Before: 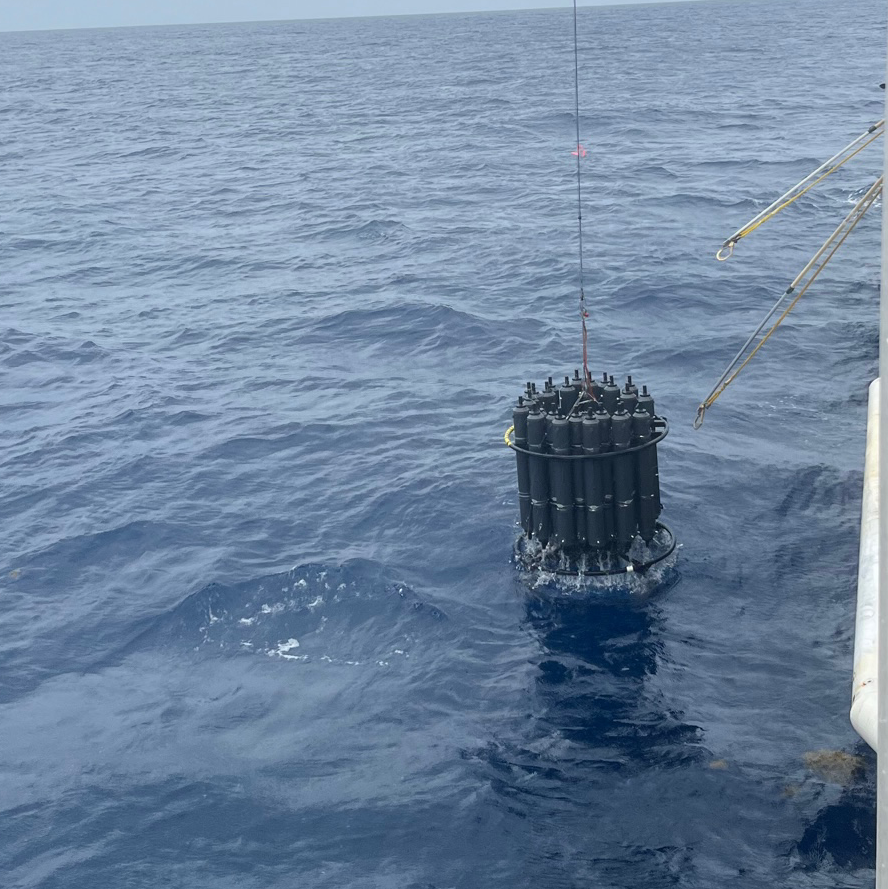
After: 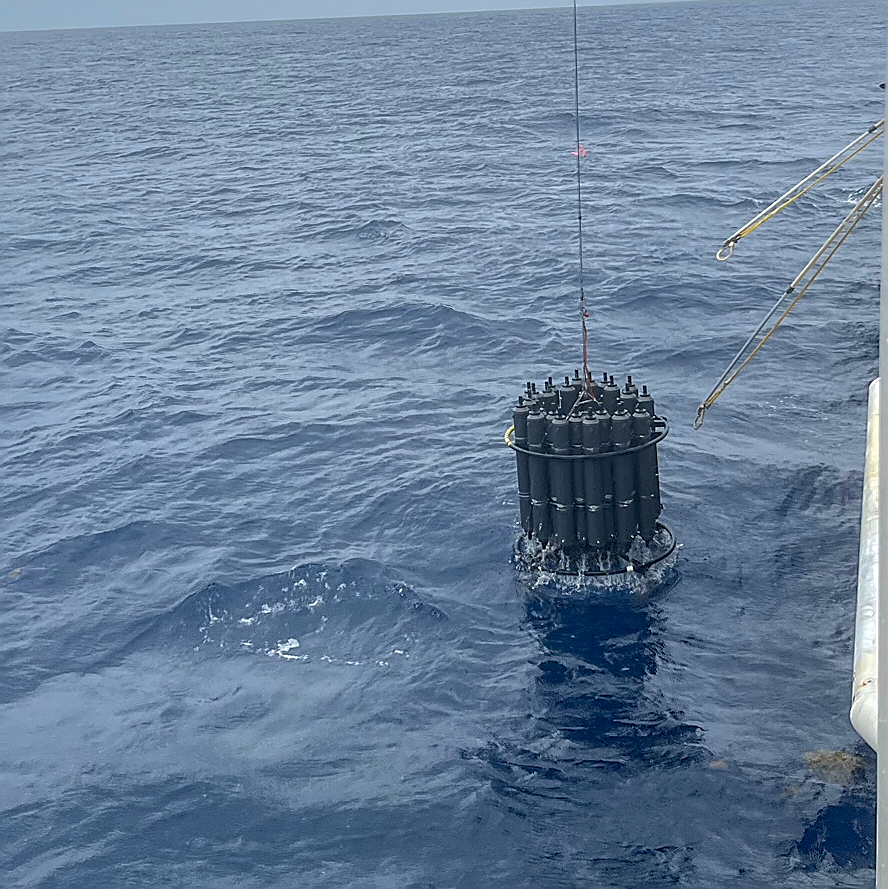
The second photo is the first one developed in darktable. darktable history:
shadows and highlights: highlights -60.04, highlights color adjustment 89.3%
local contrast: on, module defaults
sharpen: radius 1.421, amount 1.252, threshold 0.675
